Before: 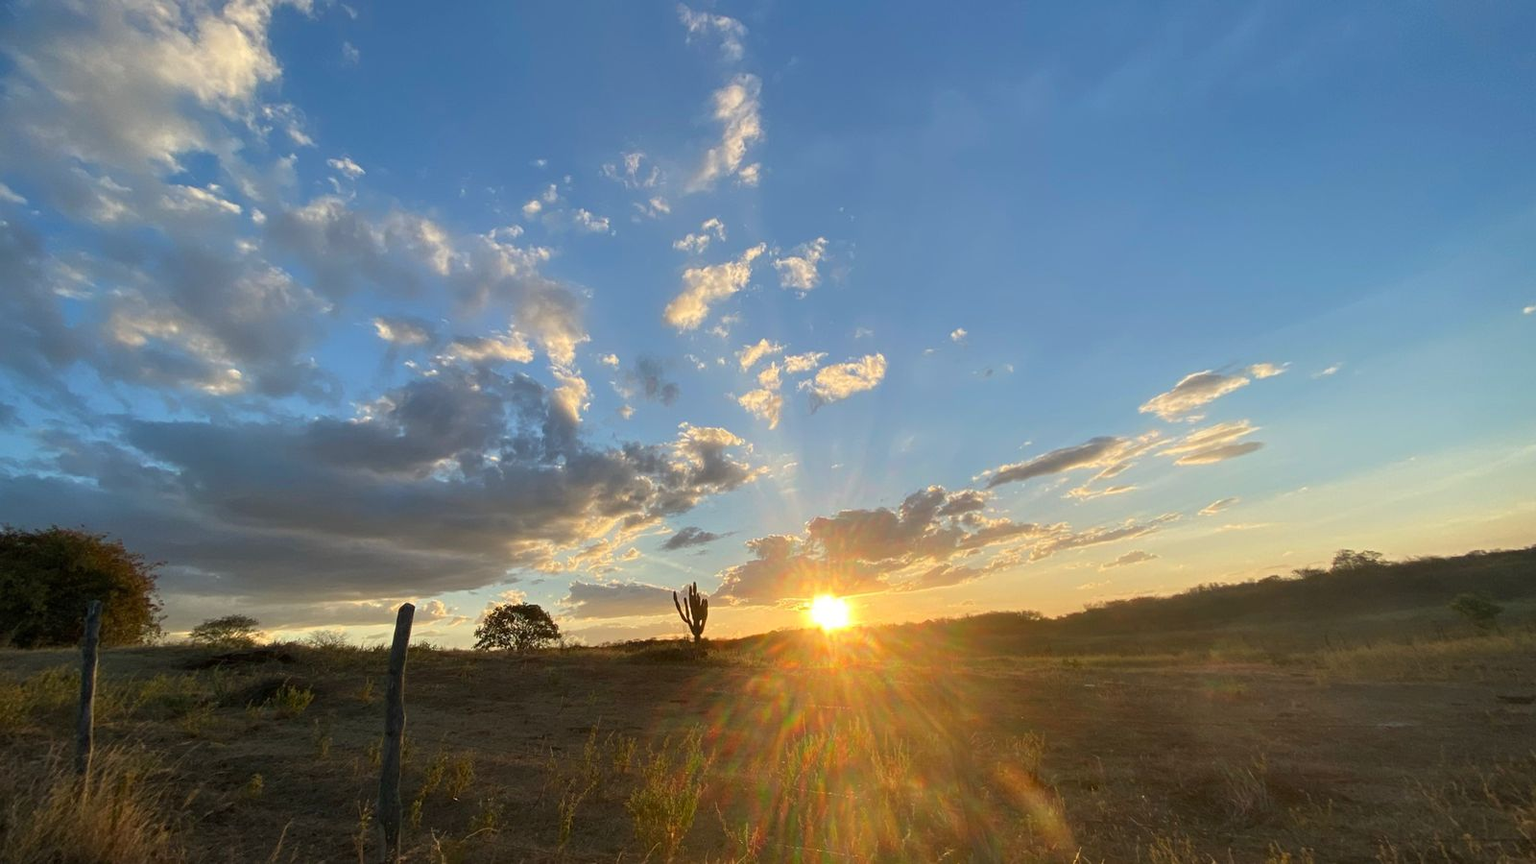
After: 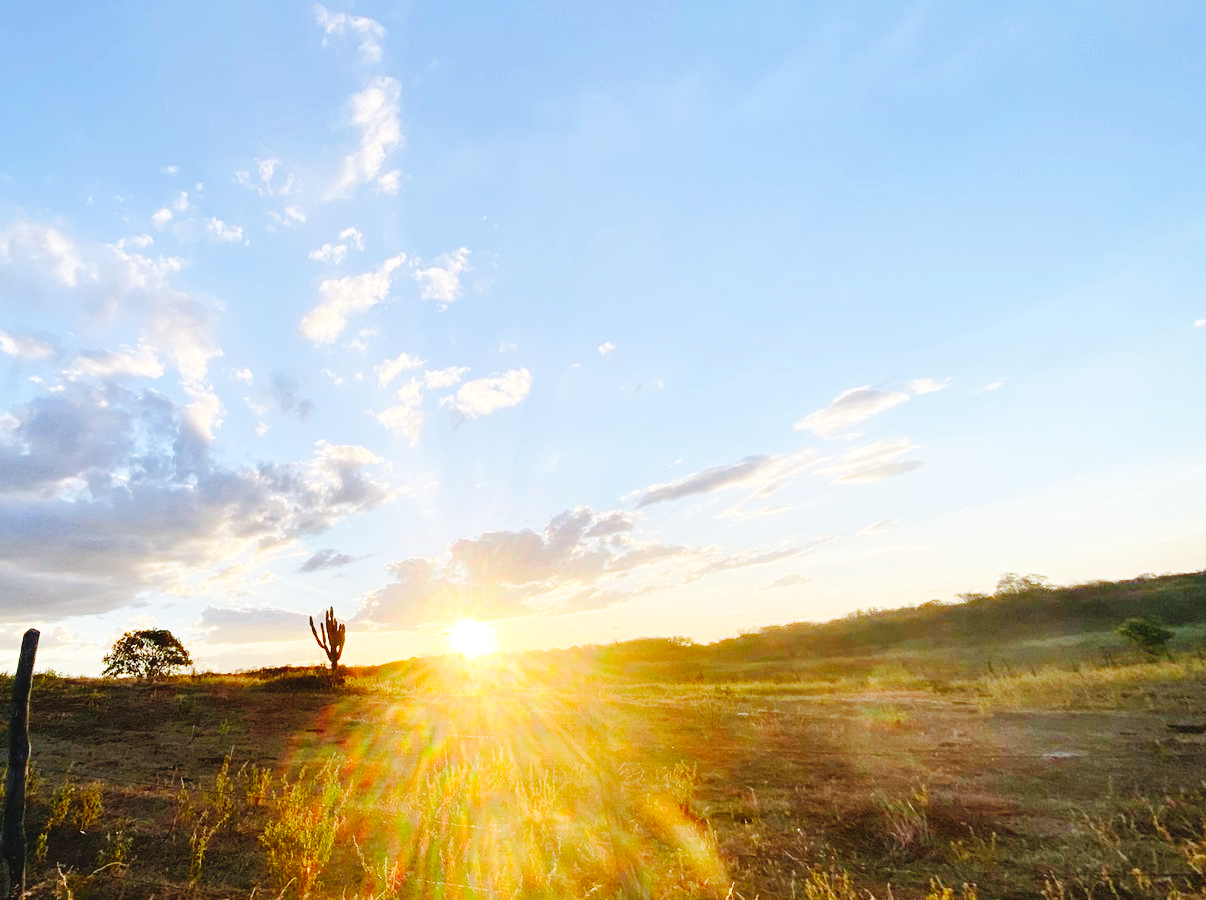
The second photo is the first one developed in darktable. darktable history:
base curve: curves: ch0 [(0, 0.003) (0.001, 0.002) (0.006, 0.004) (0.02, 0.022) (0.048, 0.086) (0.094, 0.234) (0.162, 0.431) (0.258, 0.629) (0.385, 0.8) (0.548, 0.918) (0.751, 0.988) (1, 1)], preserve colors none
crop and rotate: left 24.6%
white balance: red 0.967, blue 1.119, emerald 0.756
tone curve: curves: ch0 [(0, 0) (0.003, 0.034) (0.011, 0.038) (0.025, 0.046) (0.044, 0.054) (0.069, 0.06) (0.1, 0.079) (0.136, 0.114) (0.177, 0.151) (0.224, 0.213) (0.277, 0.293) (0.335, 0.385) (0.399, 0.482) (0.468, 0.578) (0.543, 0.655) (0.623, 0.724) (0.709, 0.786) (0.801, 0.854) (0.898, 0.922) (1, 1)], preserve colors none
